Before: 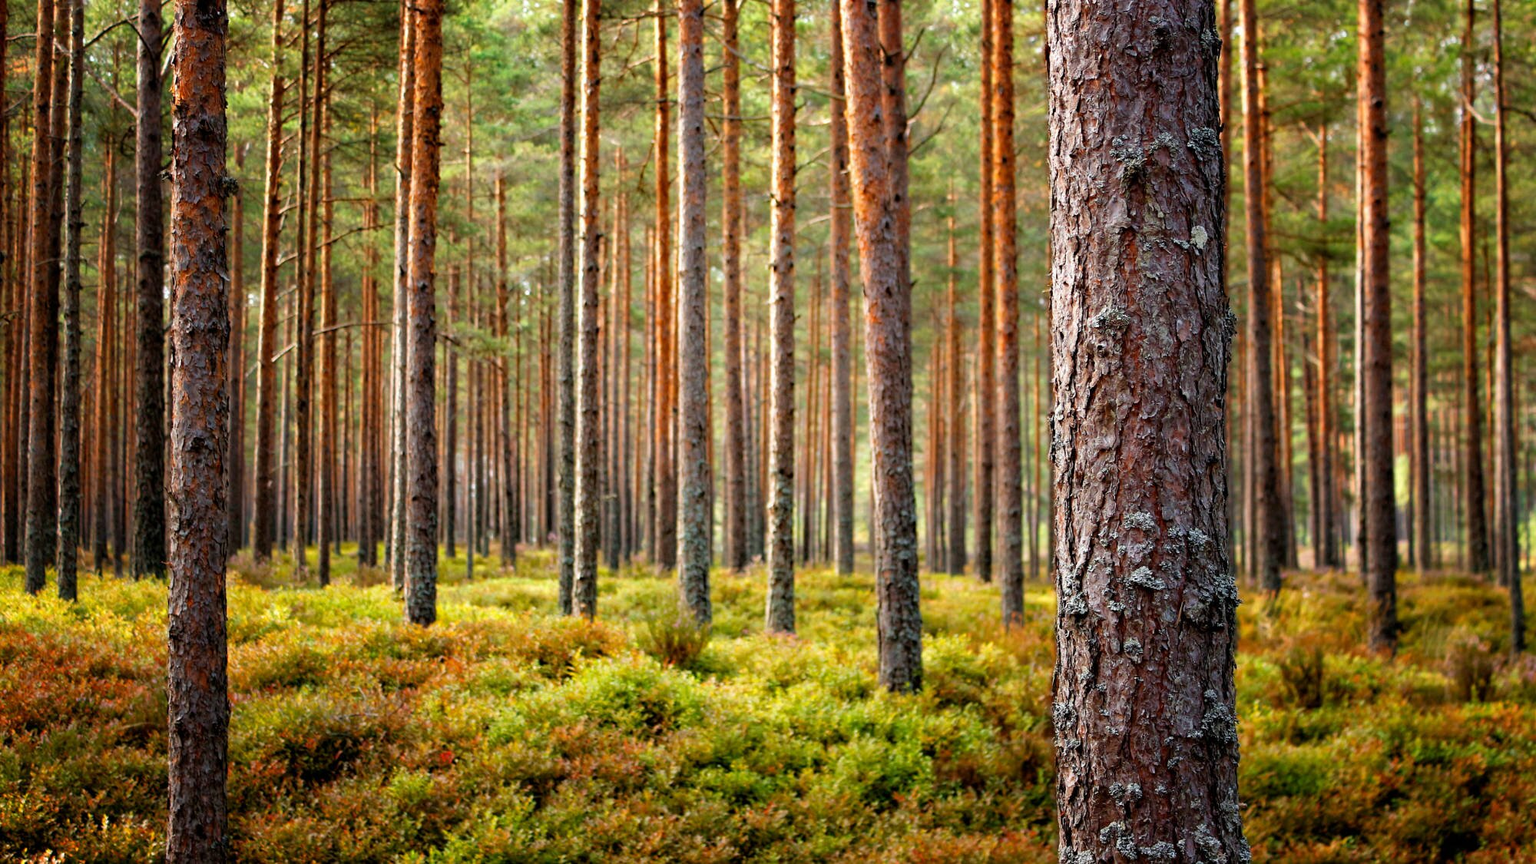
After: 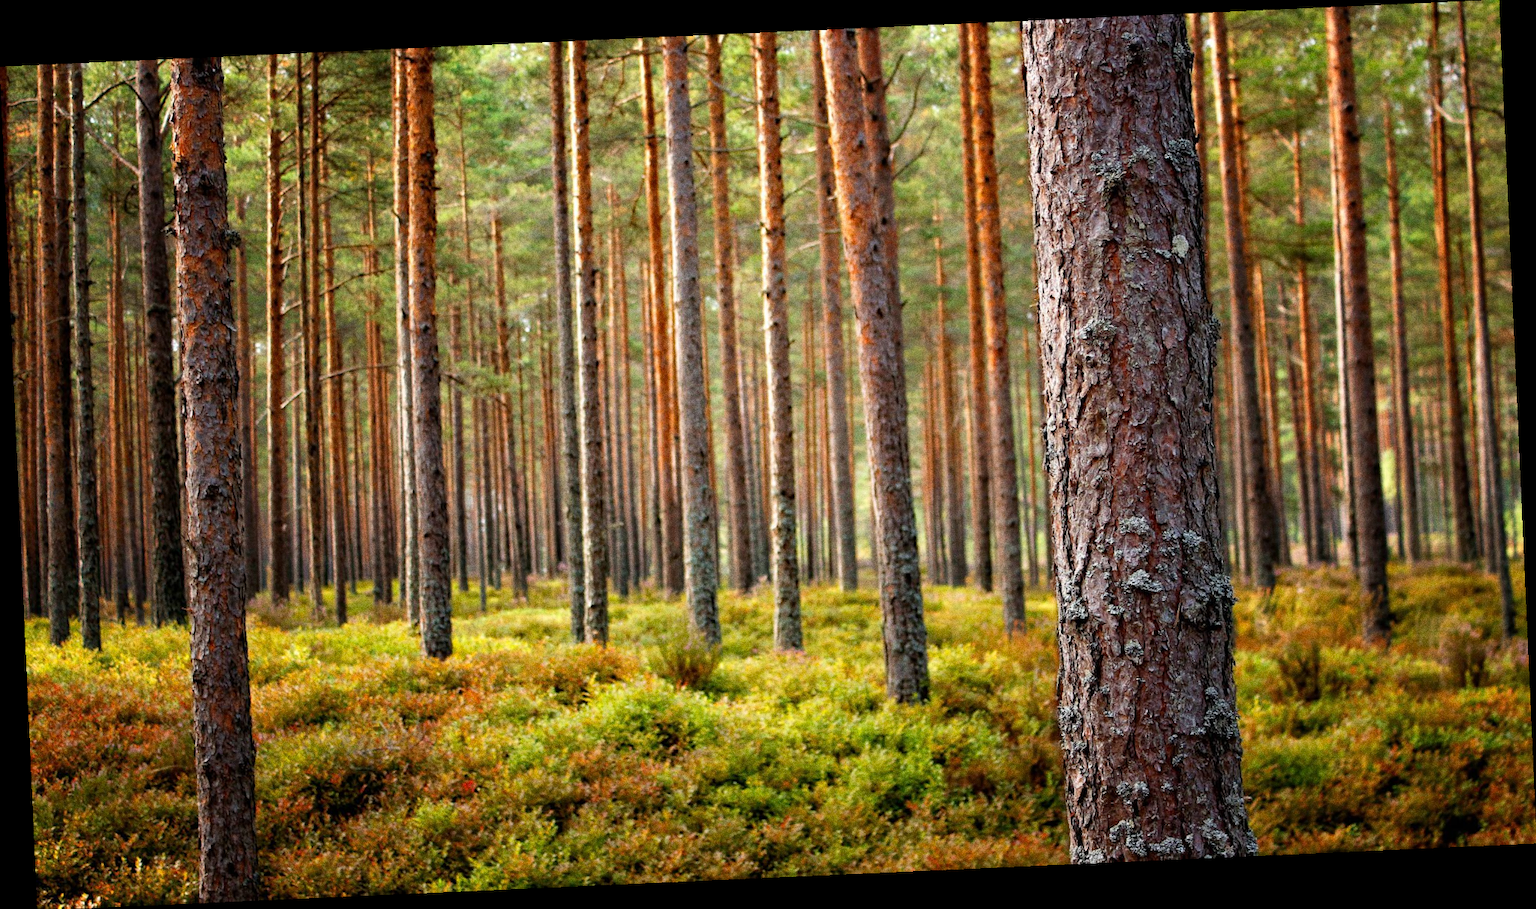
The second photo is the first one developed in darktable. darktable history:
grain: coarseness 0.09 ISO, strength 40%
rotate and perspective: rotation -2.56°, automatic cropping off
